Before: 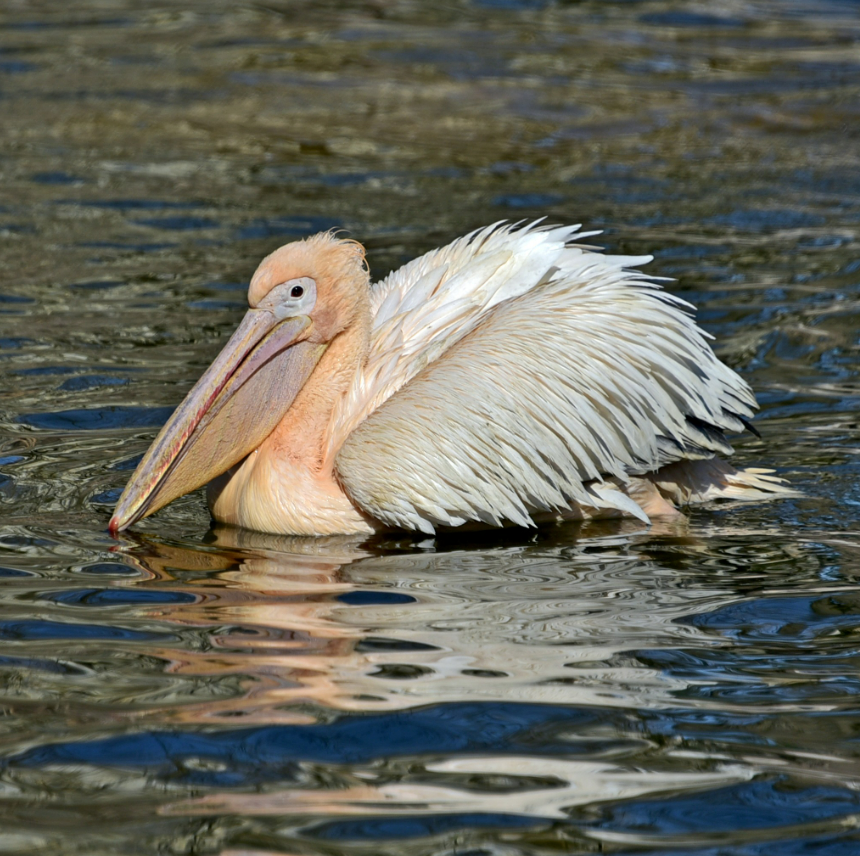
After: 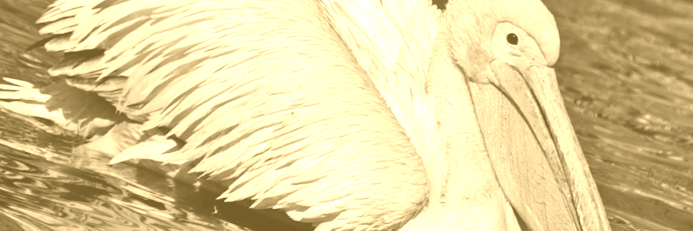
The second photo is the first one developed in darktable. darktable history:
white balance: red 1, blue 1
exposure: black level correction -0.014, exposure -0.193 EV, compensate highlight preservation false
crop and rotate: angle 16.12°, top 30.835%, bottom 35.653%
colorize: hue 36°, source mix 100%
